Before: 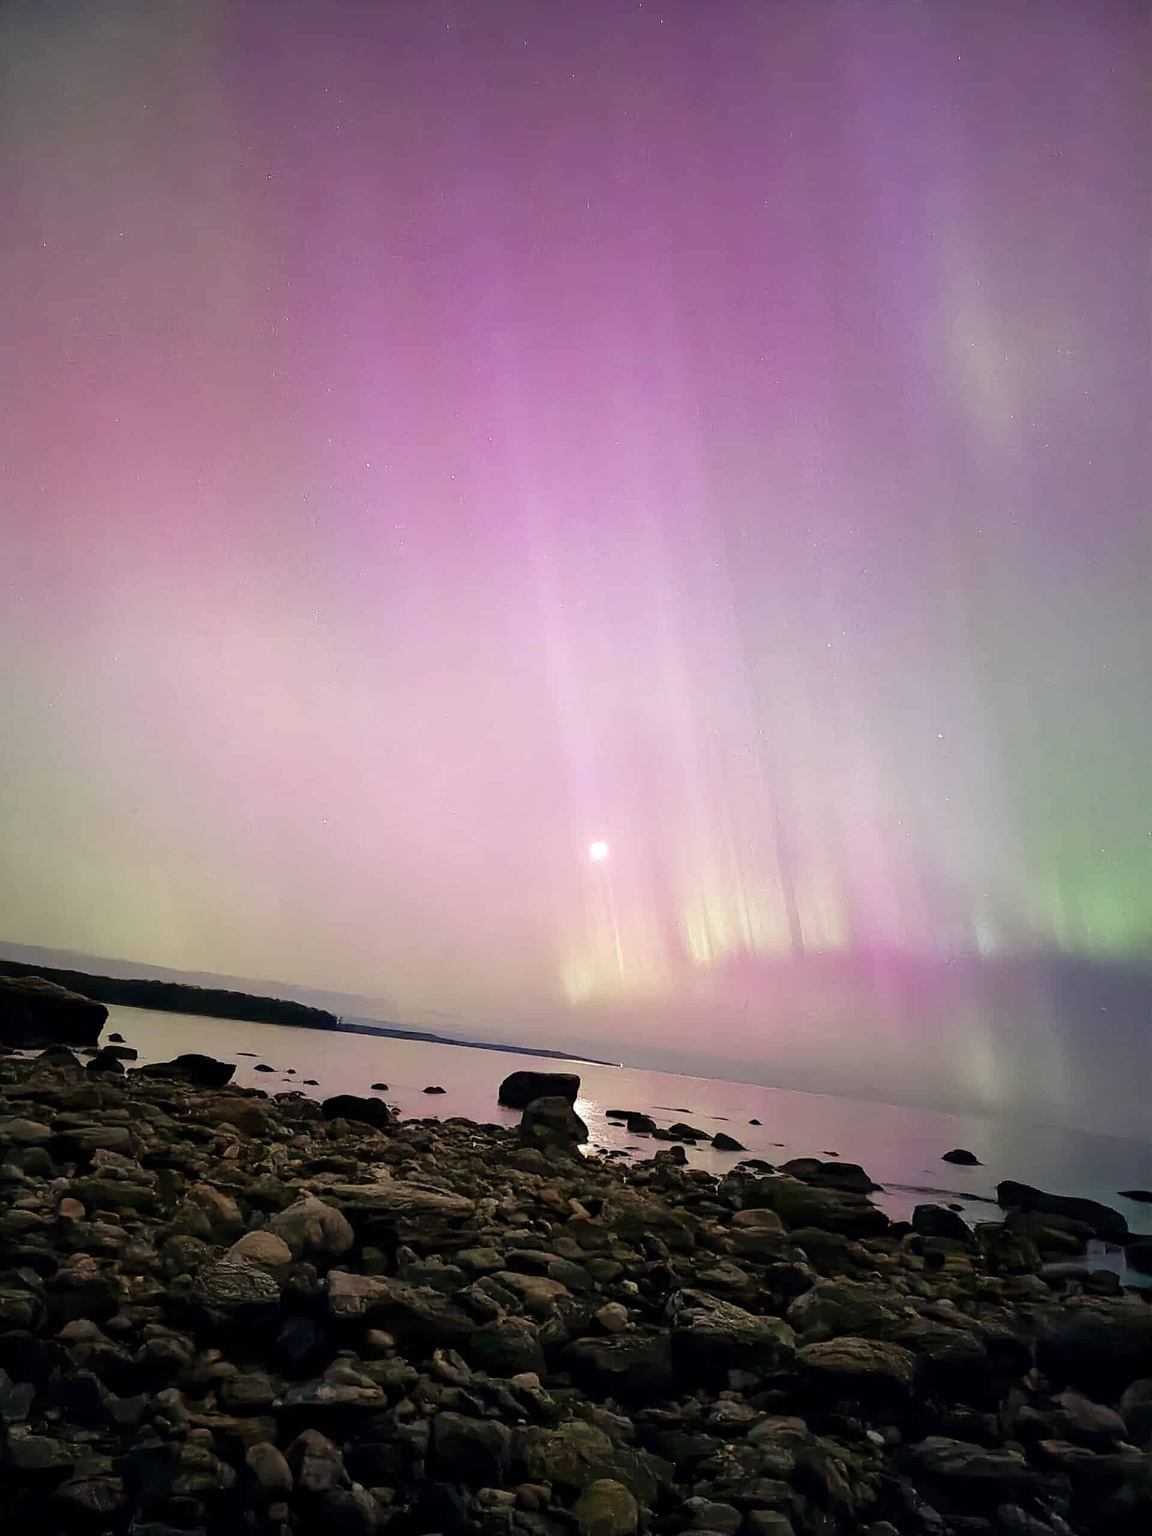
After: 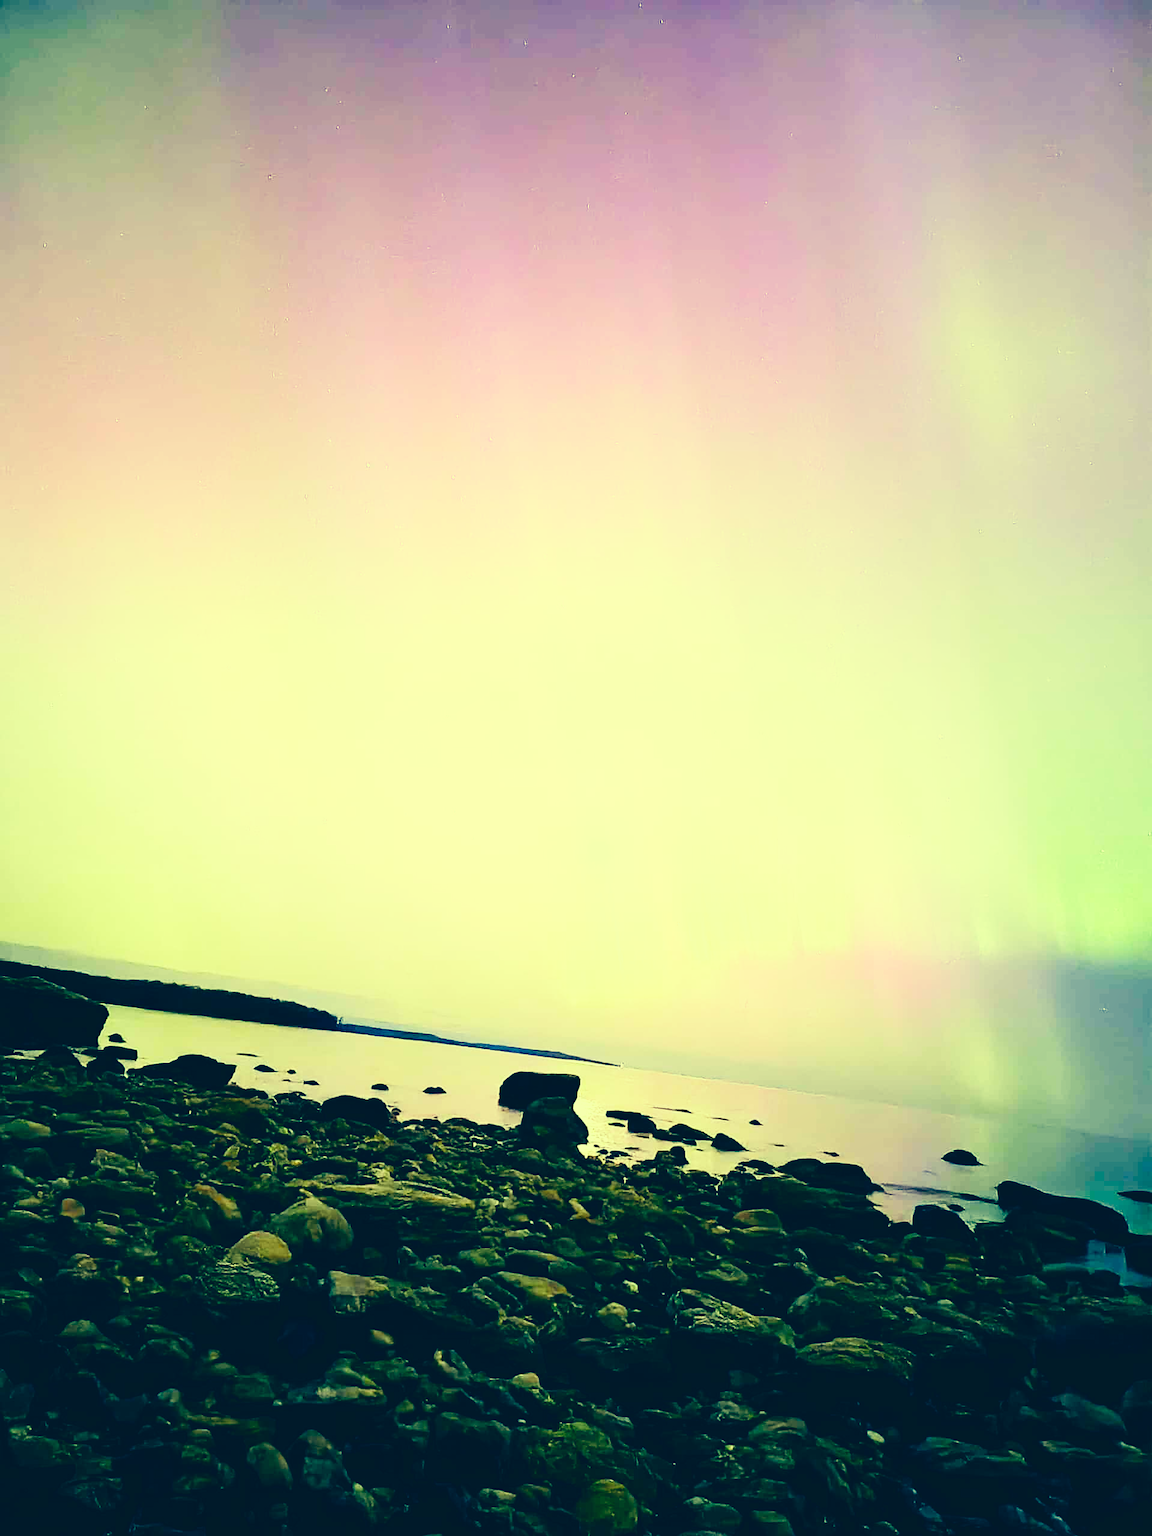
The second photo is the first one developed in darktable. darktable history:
base curve: curves: ch0 [(0, 0.003) (0.001, 0.002) (0.006, 0.004) (0.02, 0.022) (0.048, 0.086) (0.094, 0.234) (0.162, 0.431) (0.258, 0.629) (0.385, 0.8) (0.548, 0.918) (0.751, 0.988) (1, 1)], preserve colors none
shadows and highlights: shadows 0.082, highlights 41.45
color correction: highlights a* -16.15, highlights b* 39.9, shadows a* -39.95, shadows b* -25.76
